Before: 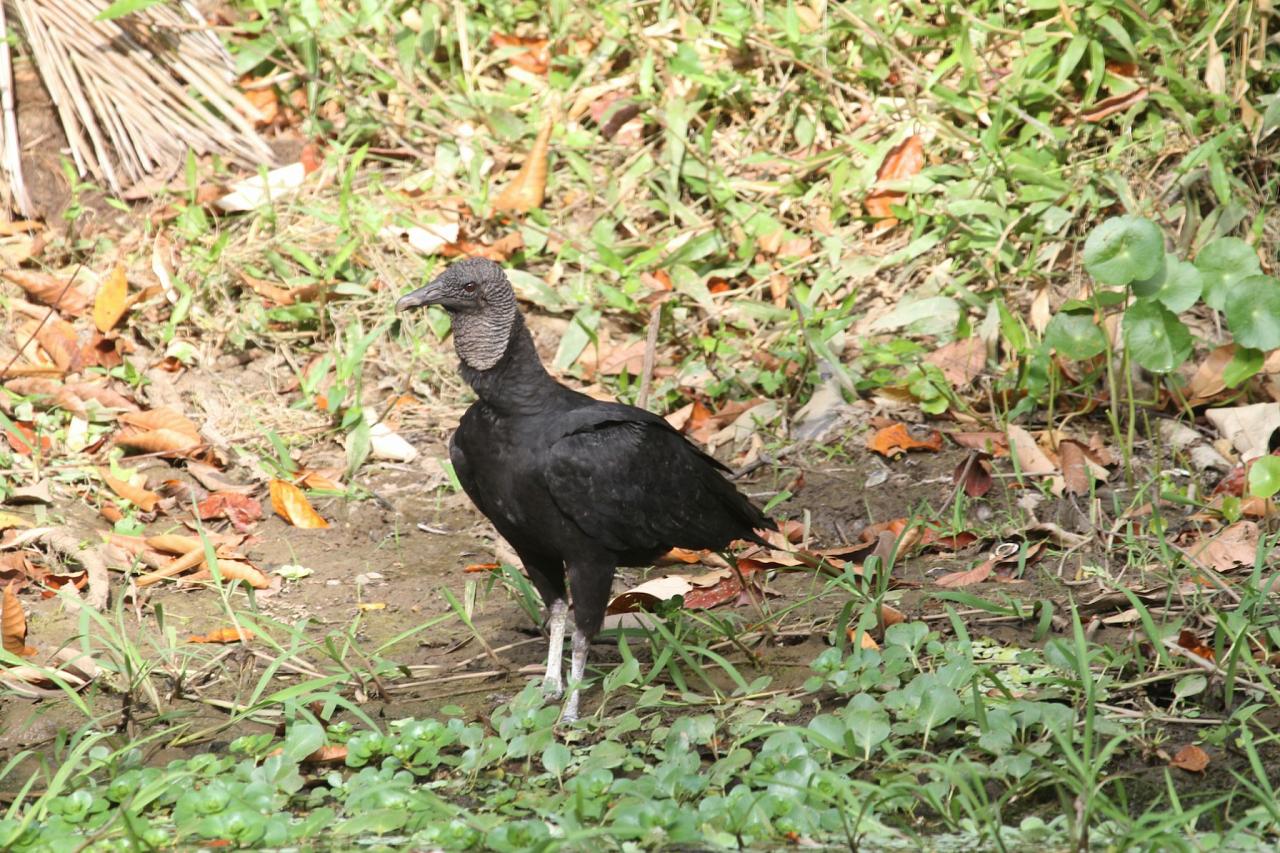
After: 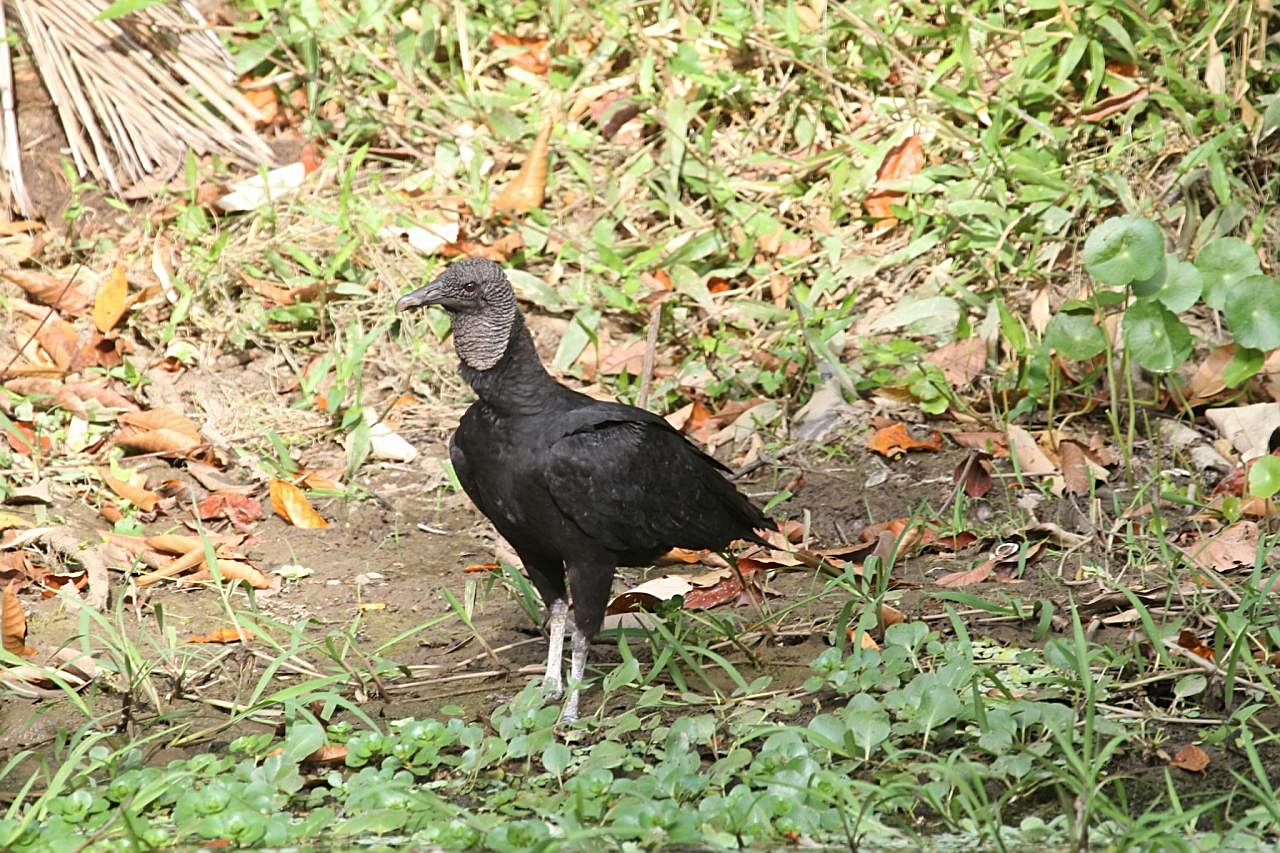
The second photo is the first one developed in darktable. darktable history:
sharpen: on, module defaults
base curve: curves: ch0 [(0, 0) (0.283, 0.295) (1, 1)], preserve colors none
